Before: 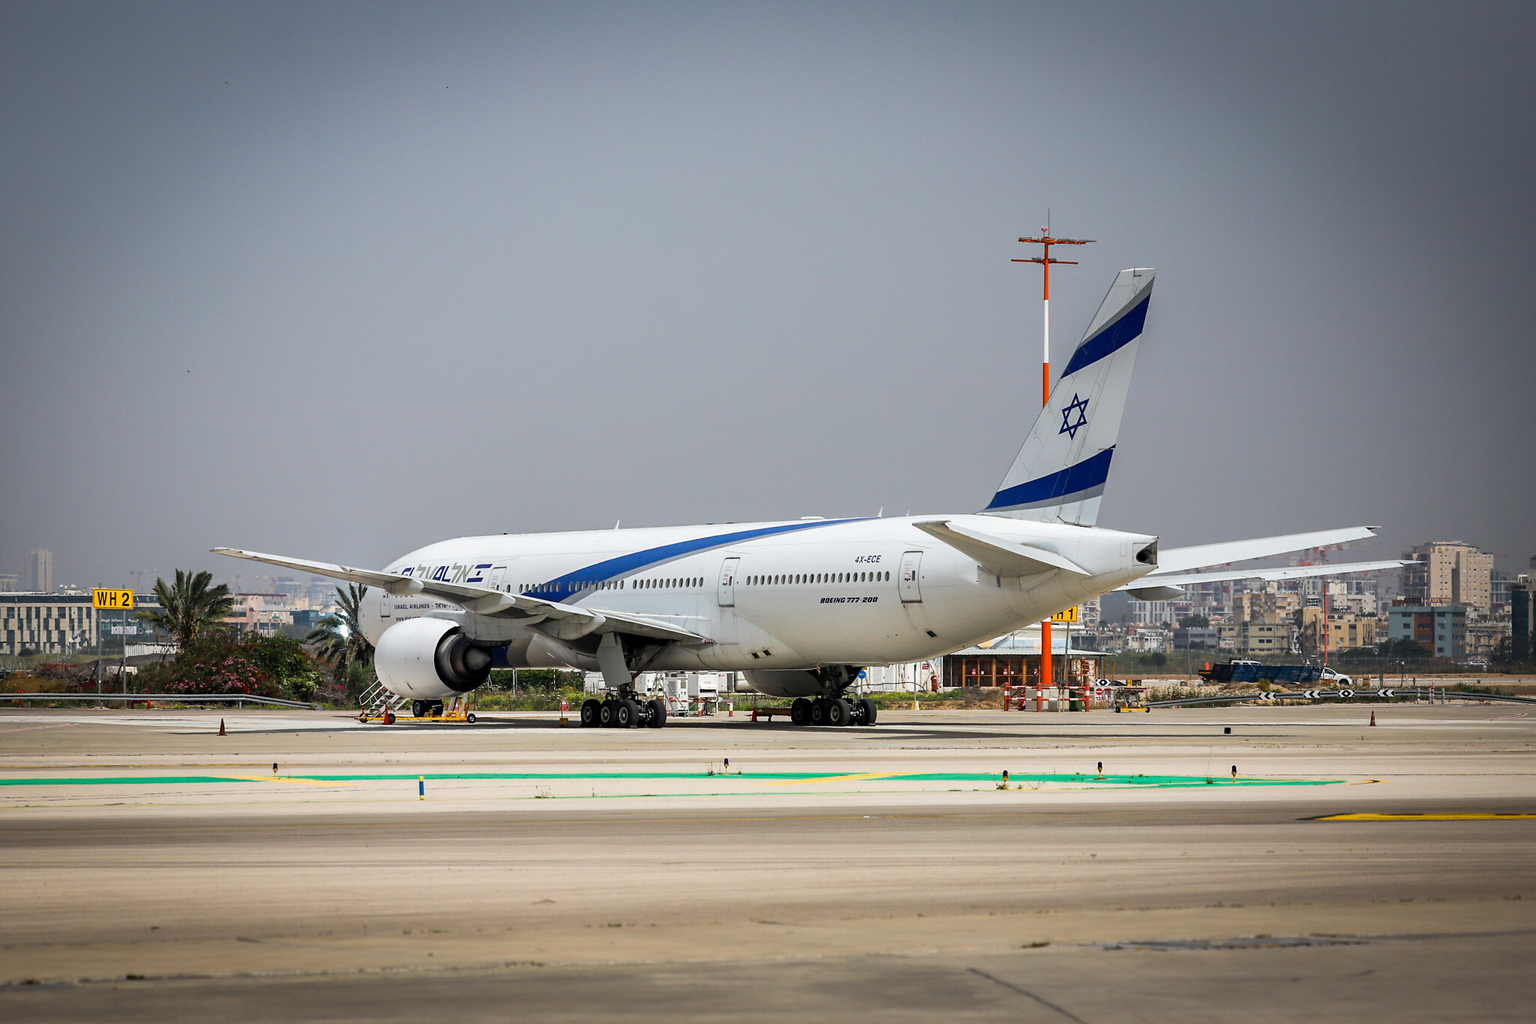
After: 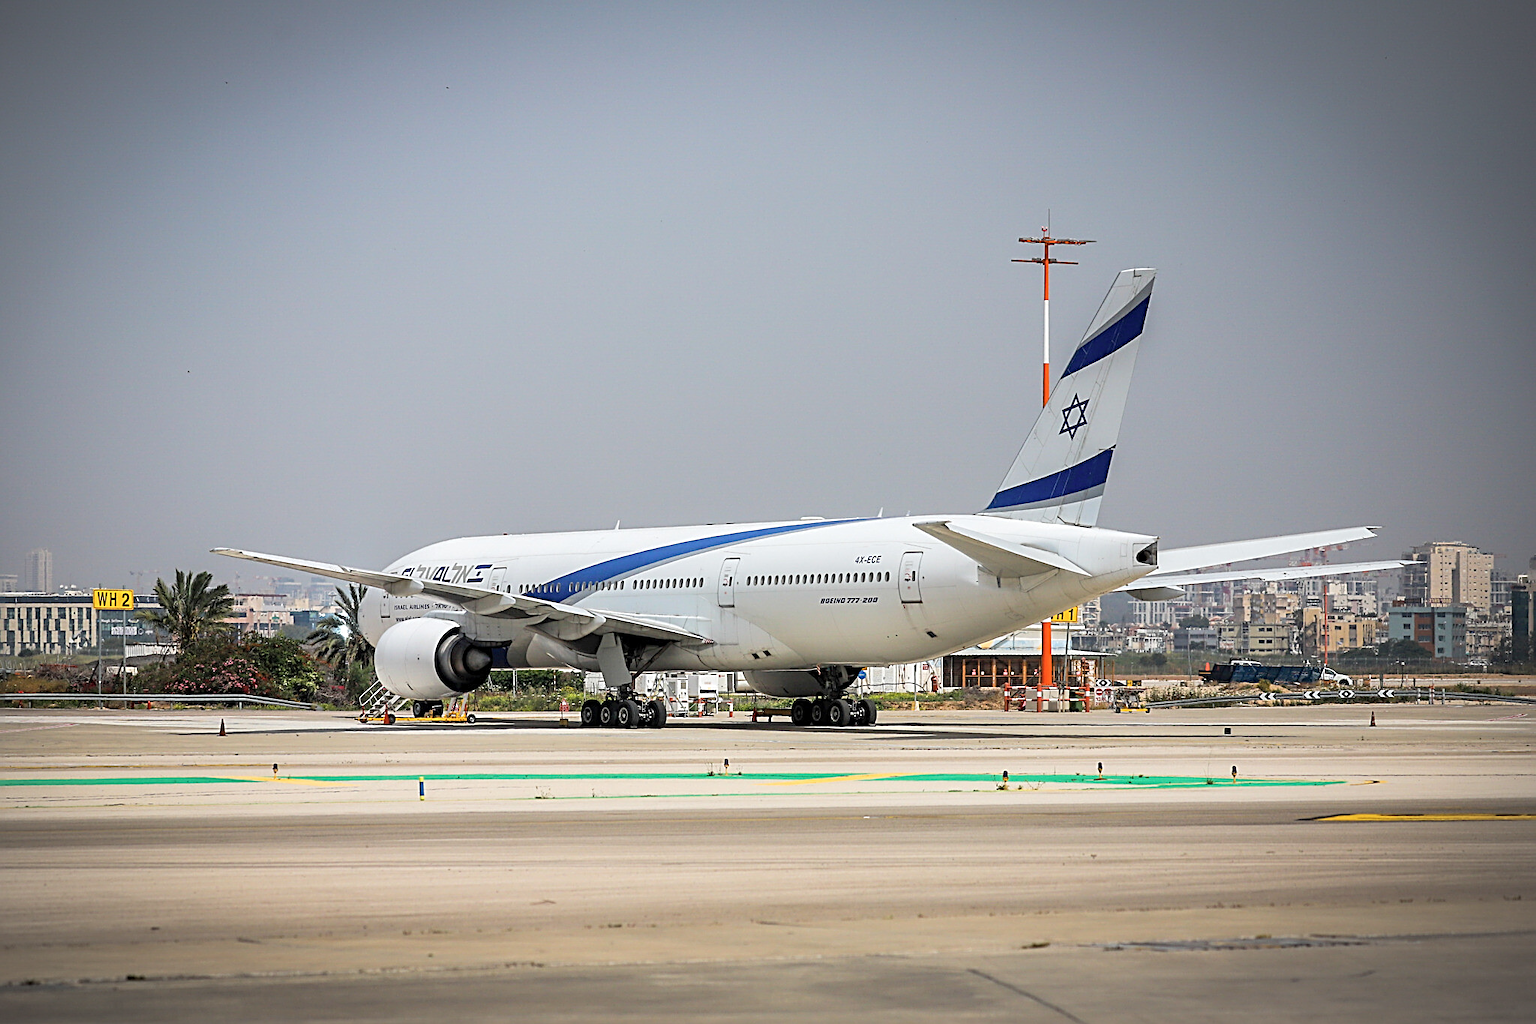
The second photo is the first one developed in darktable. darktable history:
sharpen: radius 2.716, amount 0.659
vignetting: fall-off start 100.4%, width/height ratio 1.324, unbound false
contrast brightness saturation: brightness 0.121
